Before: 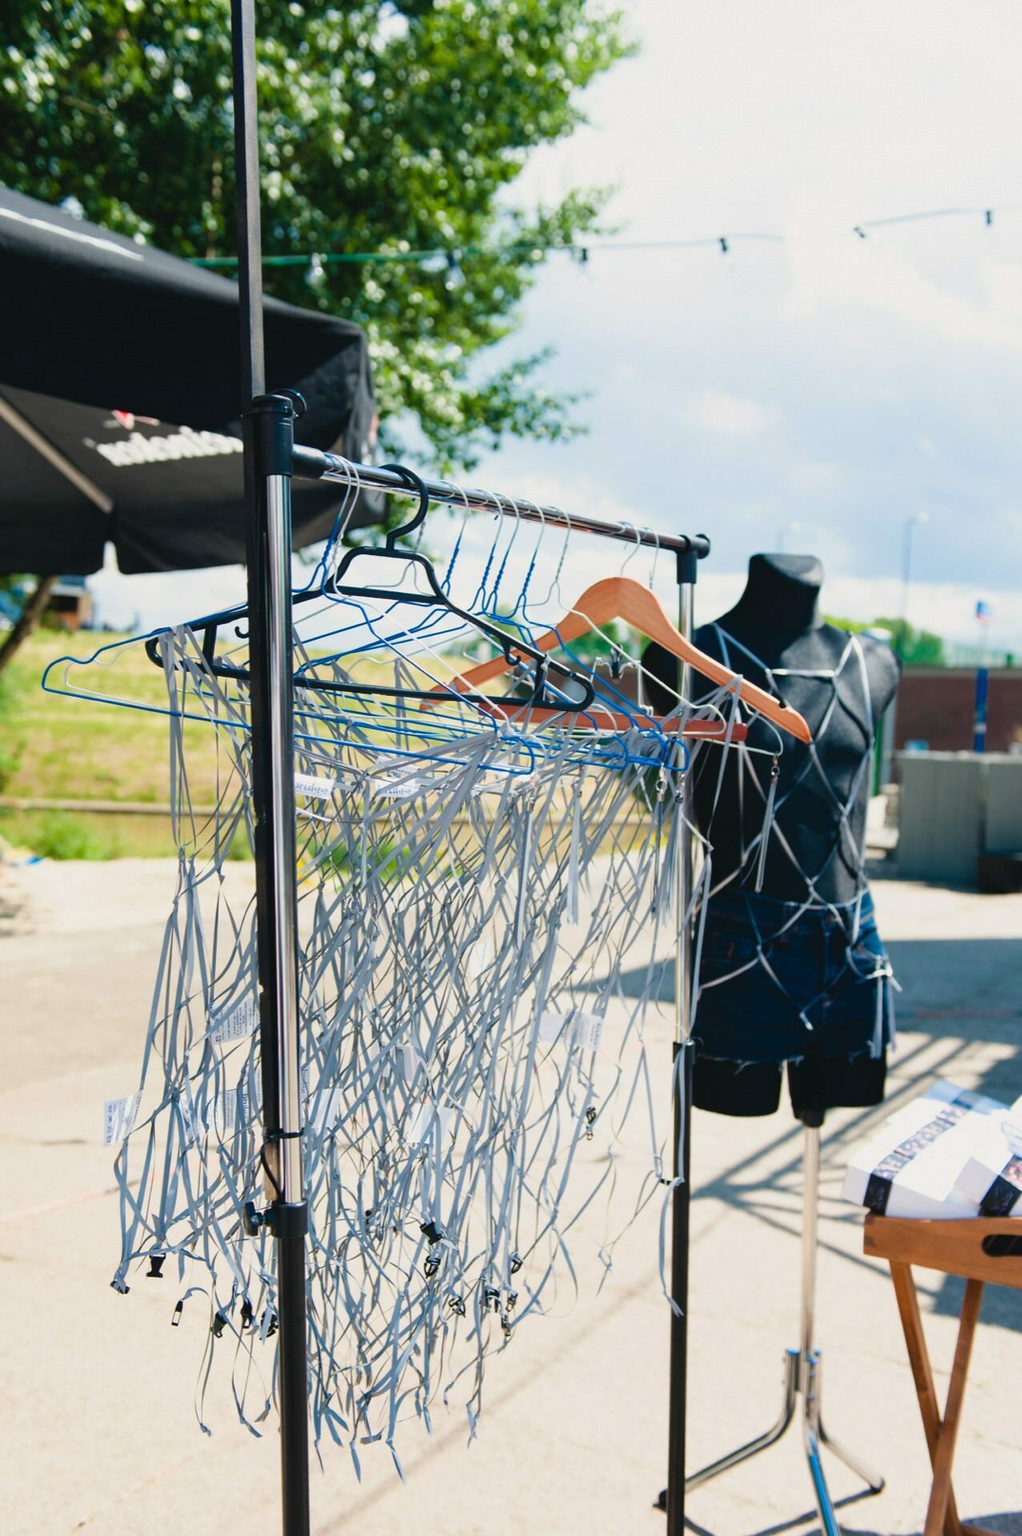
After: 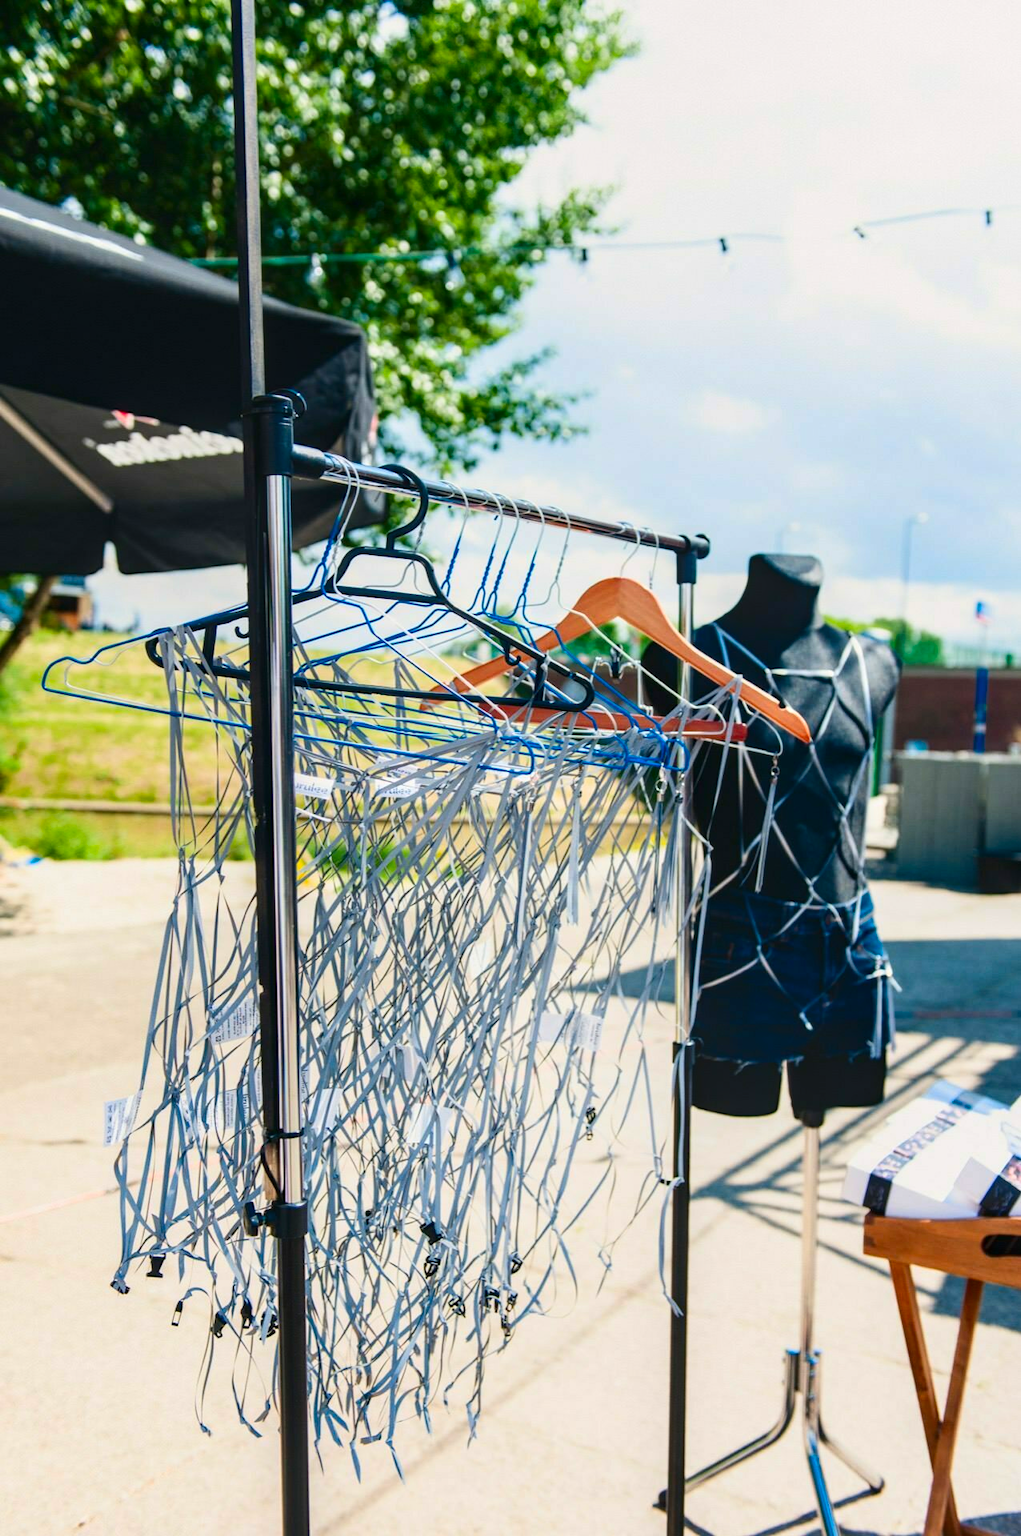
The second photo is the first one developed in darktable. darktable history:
contrast brightness saturation: contrast 0.169, saturation 0.319
local contrast: on, module defaults
